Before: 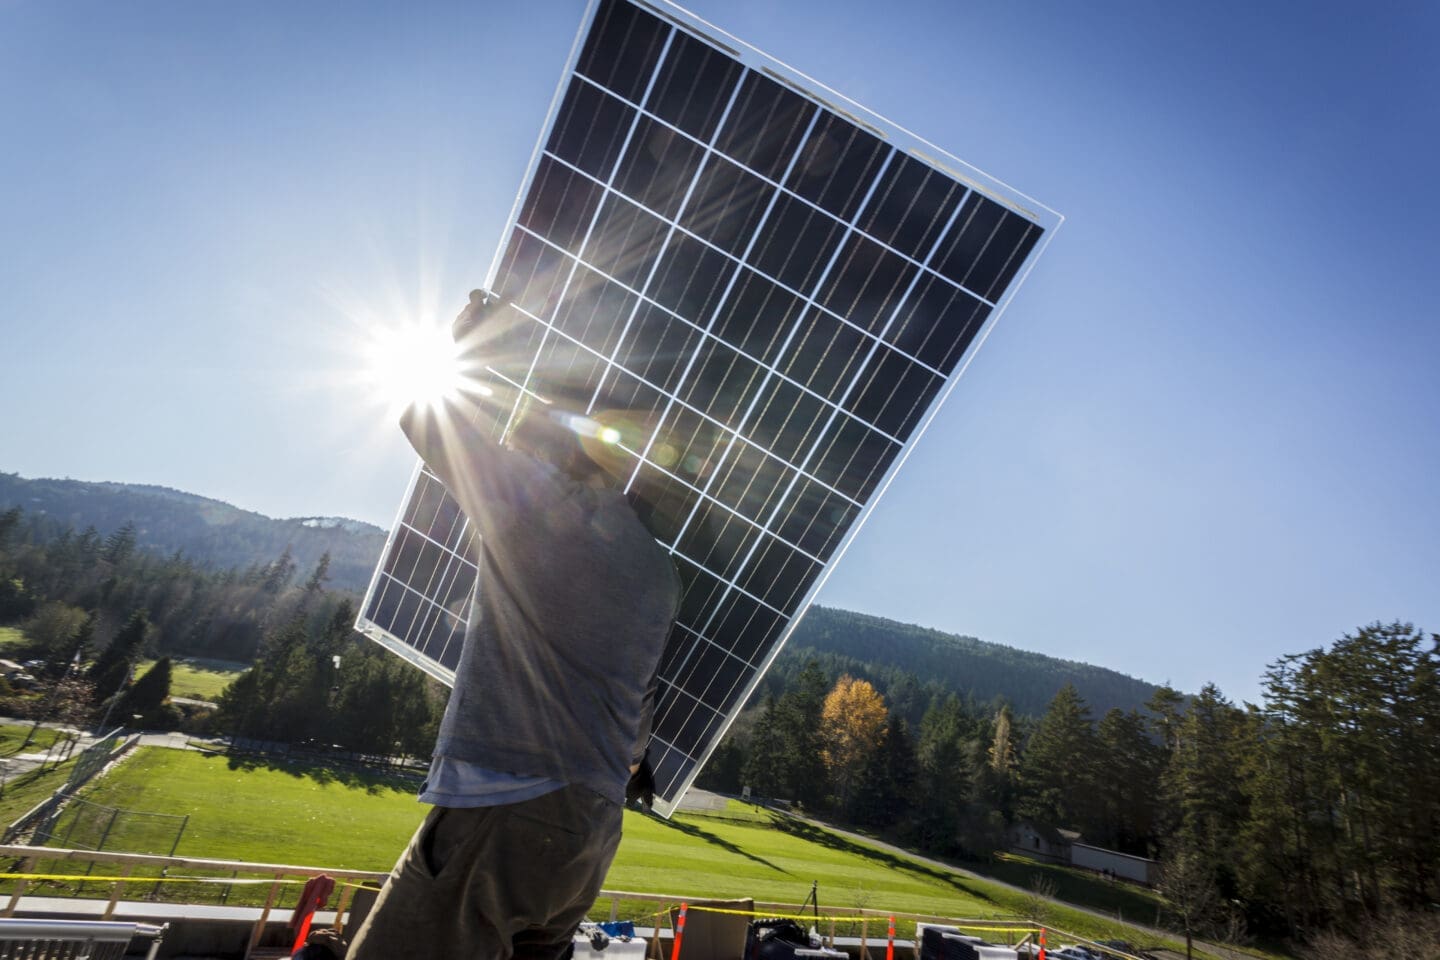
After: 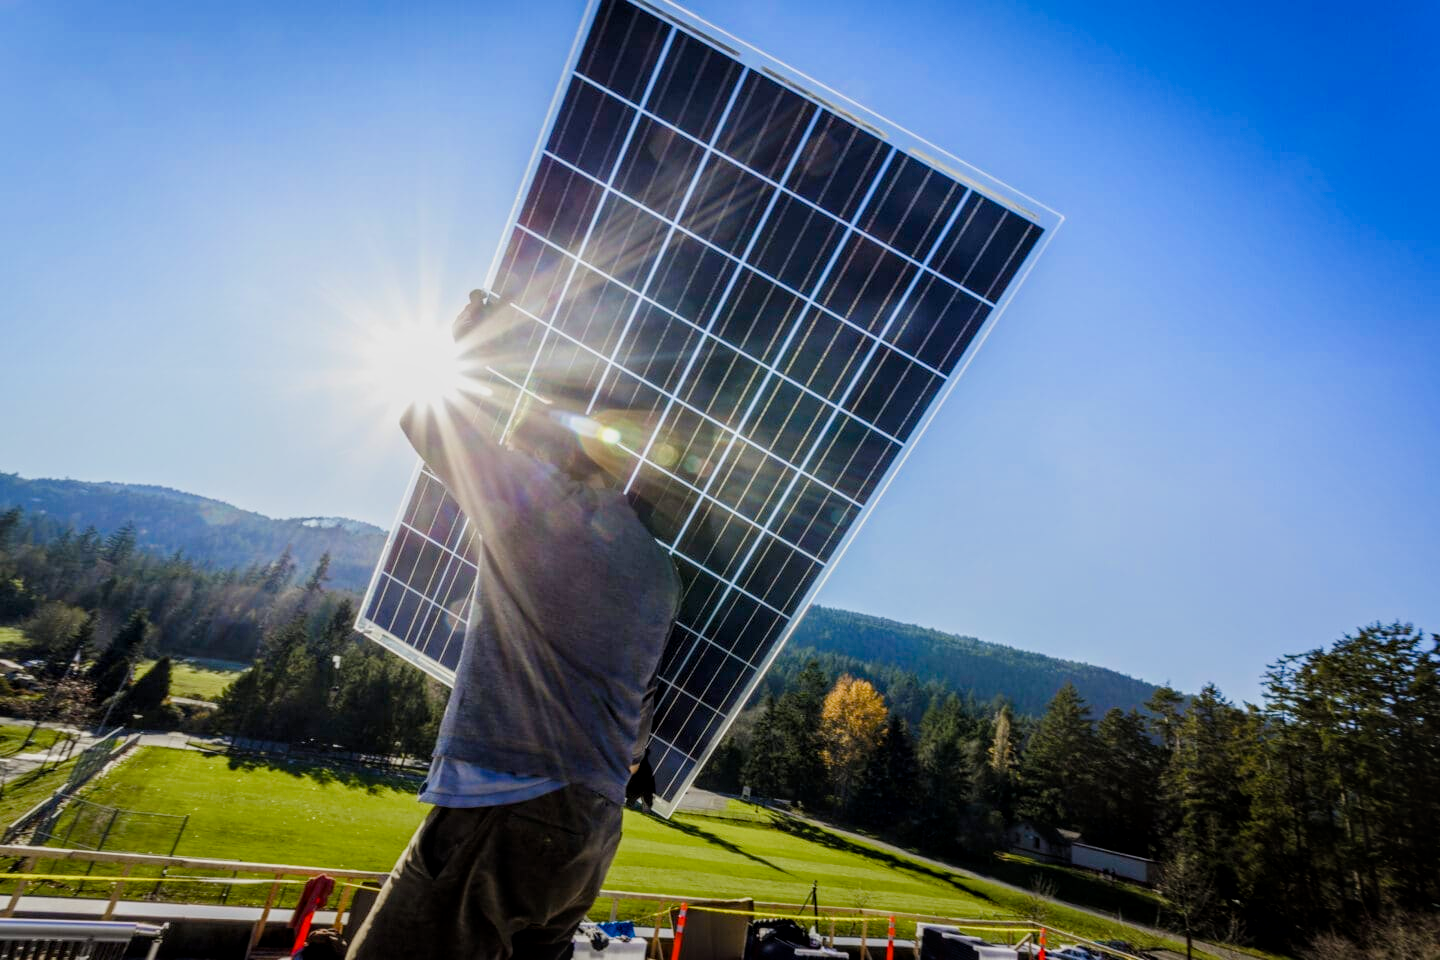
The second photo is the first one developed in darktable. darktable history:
filmic rgb: black relative exposure -7.65 EV, white relative exposure 4.56 EV, hardness 3.61, color science v6 (2022)
local contrast: on, module defaults
tone equalizer: on, module defaults
color balance rgb: perceptual saturation grading › global saturation 25%, perceptual saturation grading › highlights -50%, perceptual saturation grading › shadows 30%, perceptual brilliance grading › global brilliance 12%, global vibrance 20%
color zones: curves: ch1 [(0.25, 0.5) (0.747, 0.71)]
graduated density: rotation -180°, offset 27.42
